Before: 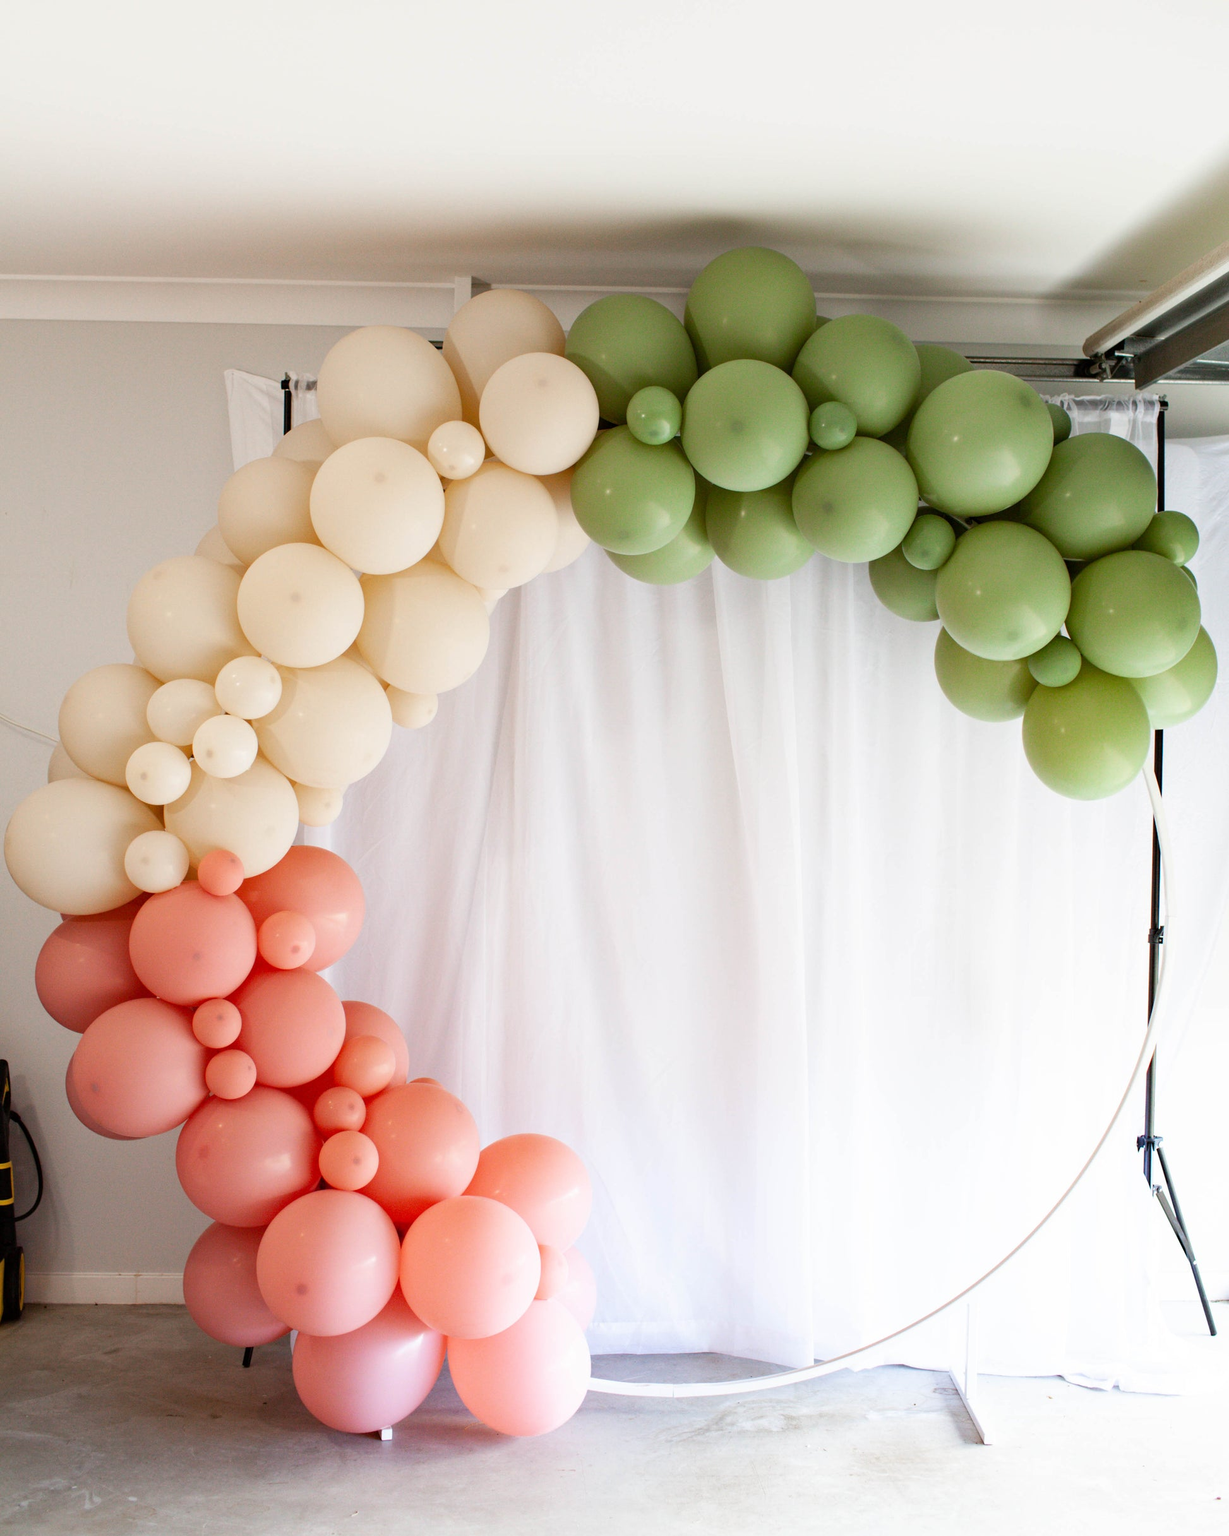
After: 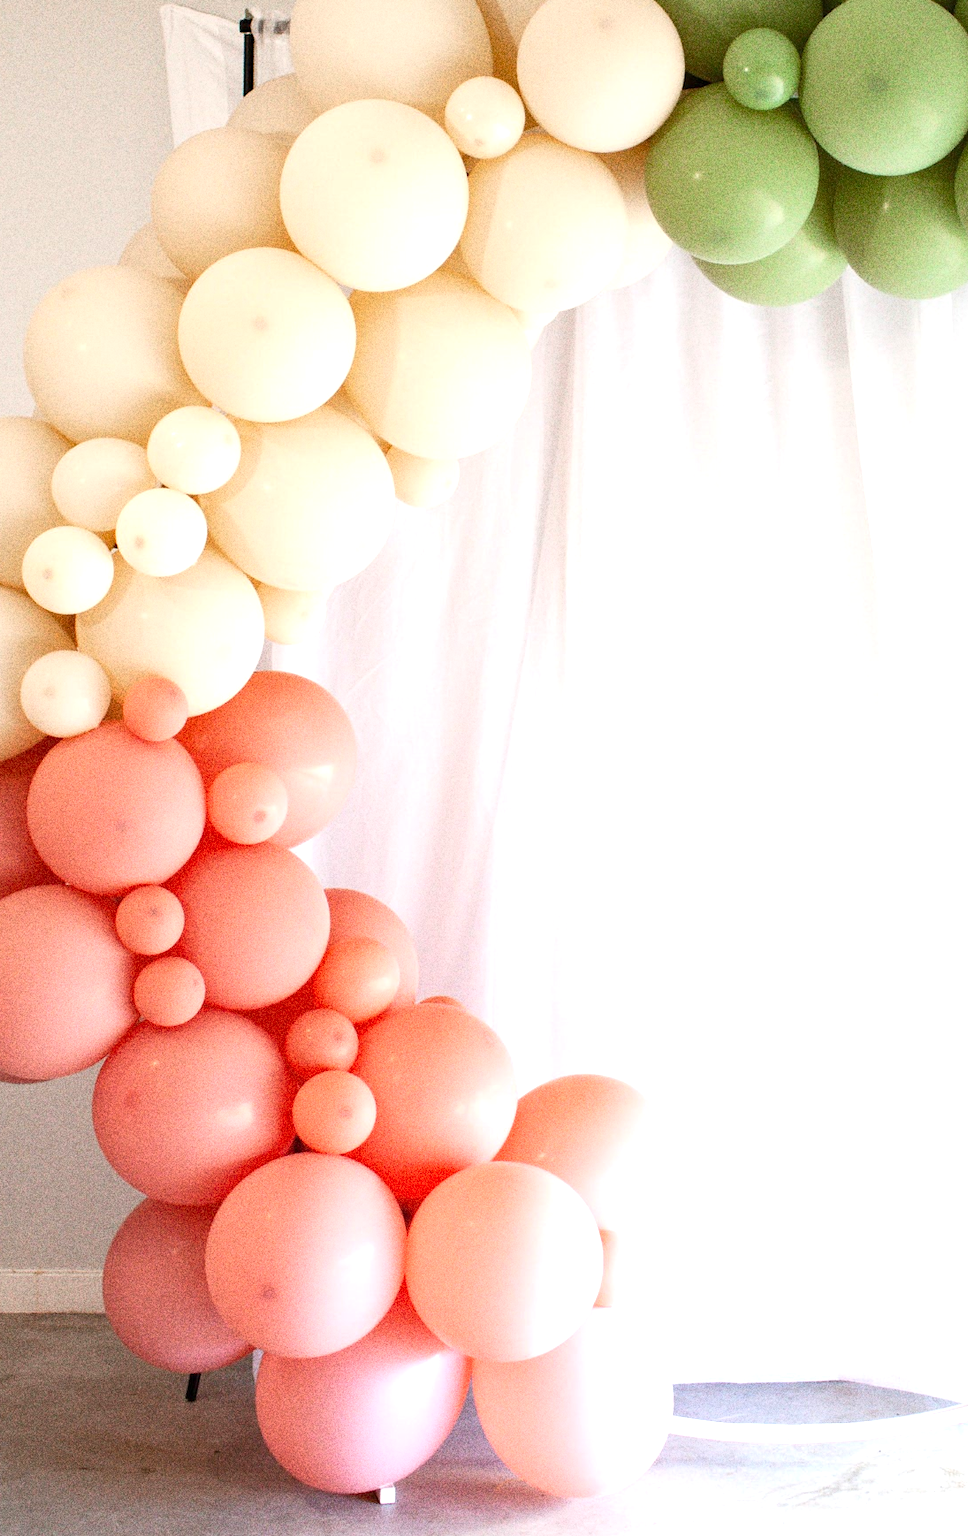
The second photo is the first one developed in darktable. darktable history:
exposure: exposure 0.6 EV, compensate highlight preservation false
crop: left 8.966%, top 23.852%, right 34.699%, bottom 4.703%
grain: coarseness 10.62 ISO, strength 55.56%
